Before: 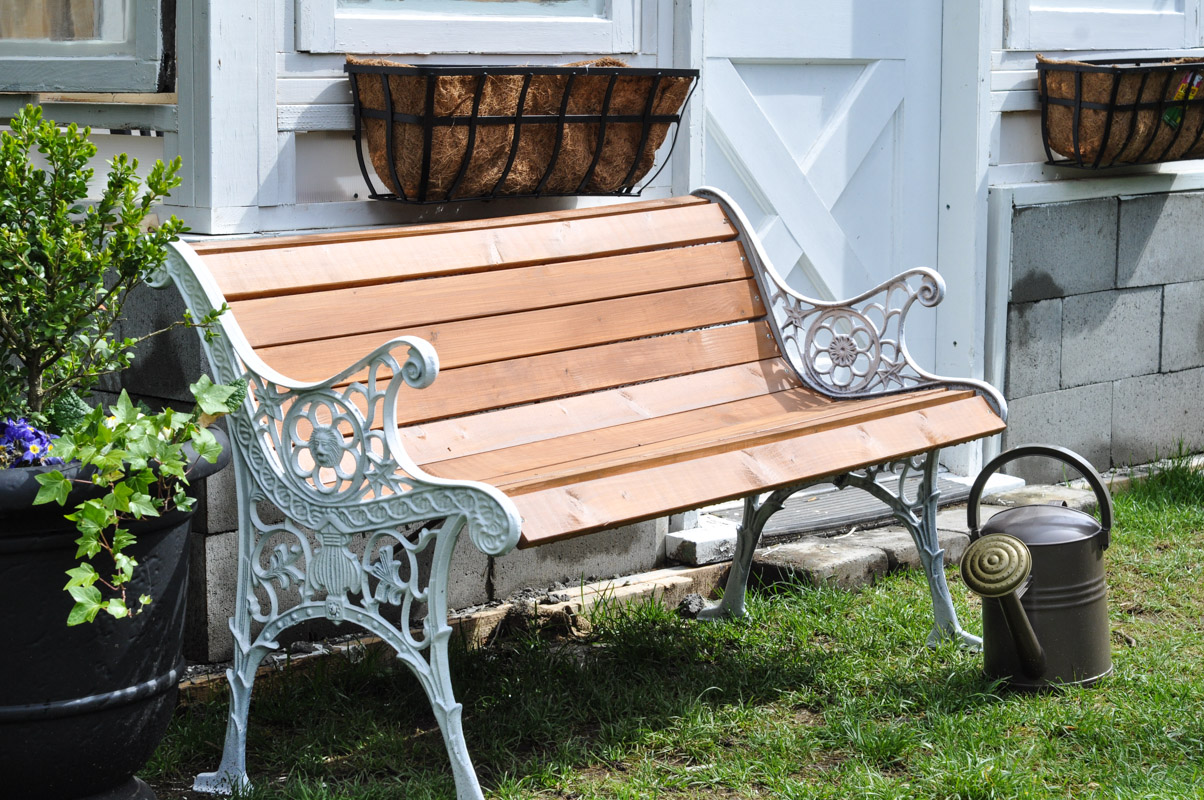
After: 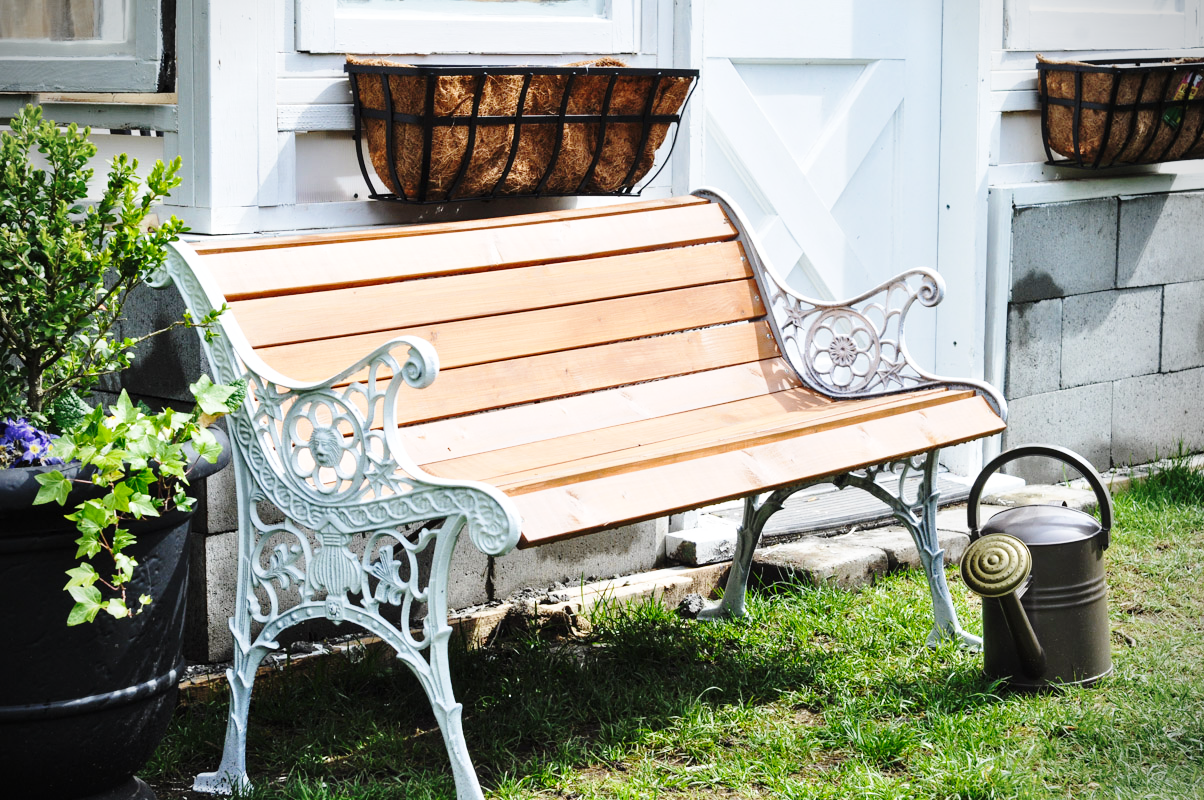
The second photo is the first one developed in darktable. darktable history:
vignetting: on, module defaults
base curve: curves: ch0 [(0, 0) (0.028, 0.03) (0.121, 0.232) (0.46, 0.748) (0.859, 0.968) (1, 1)], preserve colors none
exposure: compensate highlight preservation false
